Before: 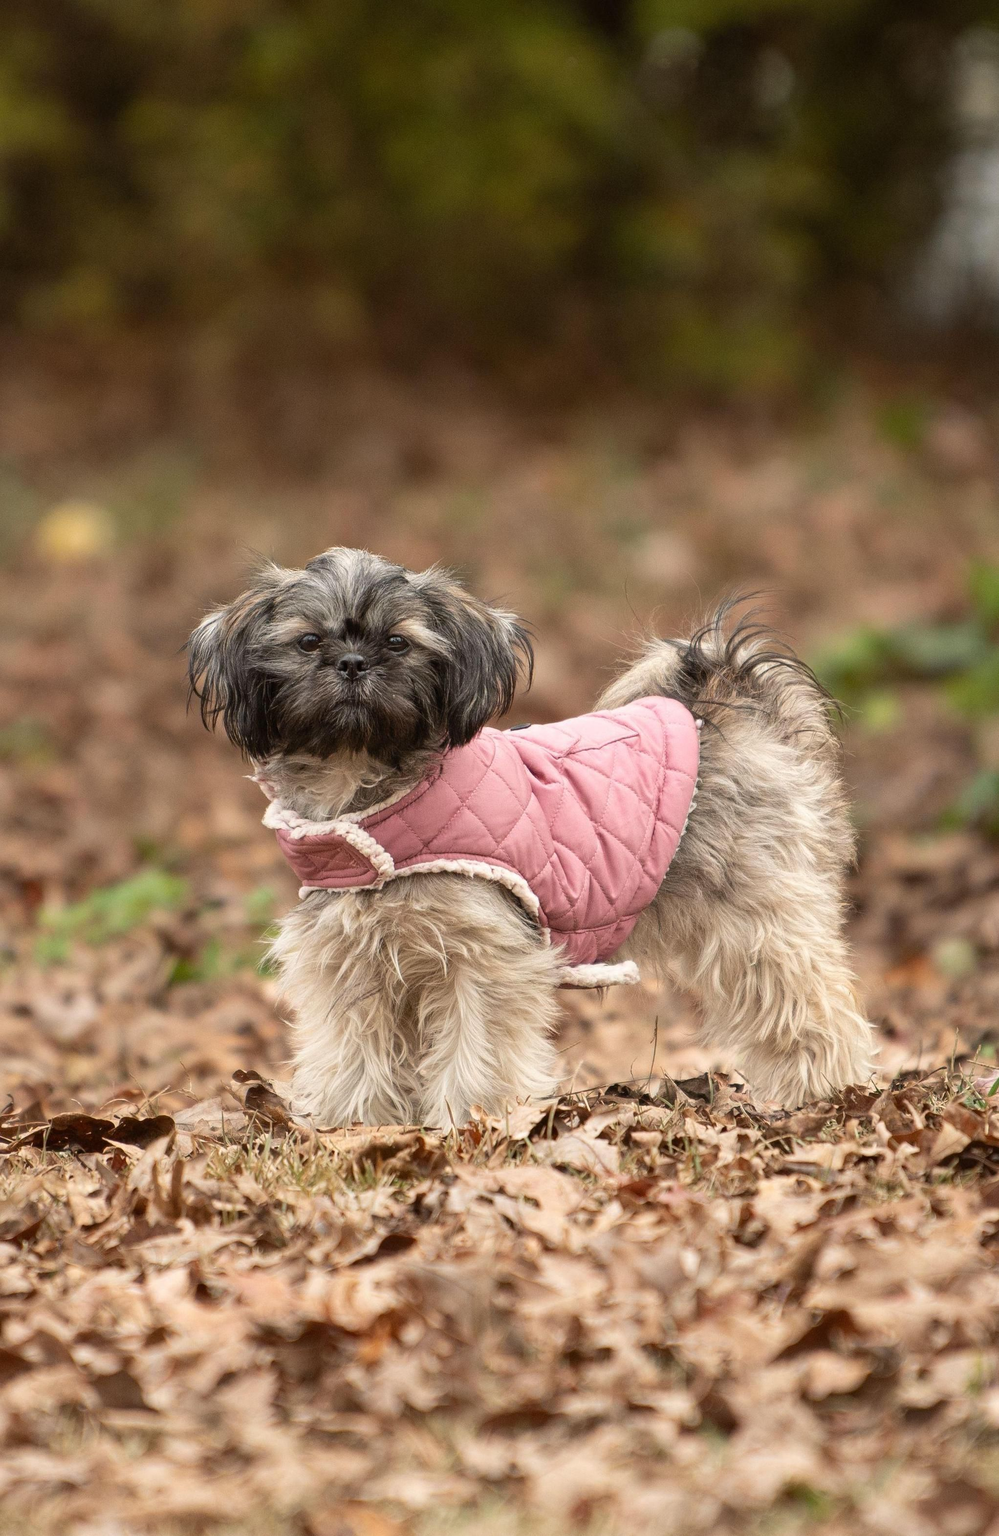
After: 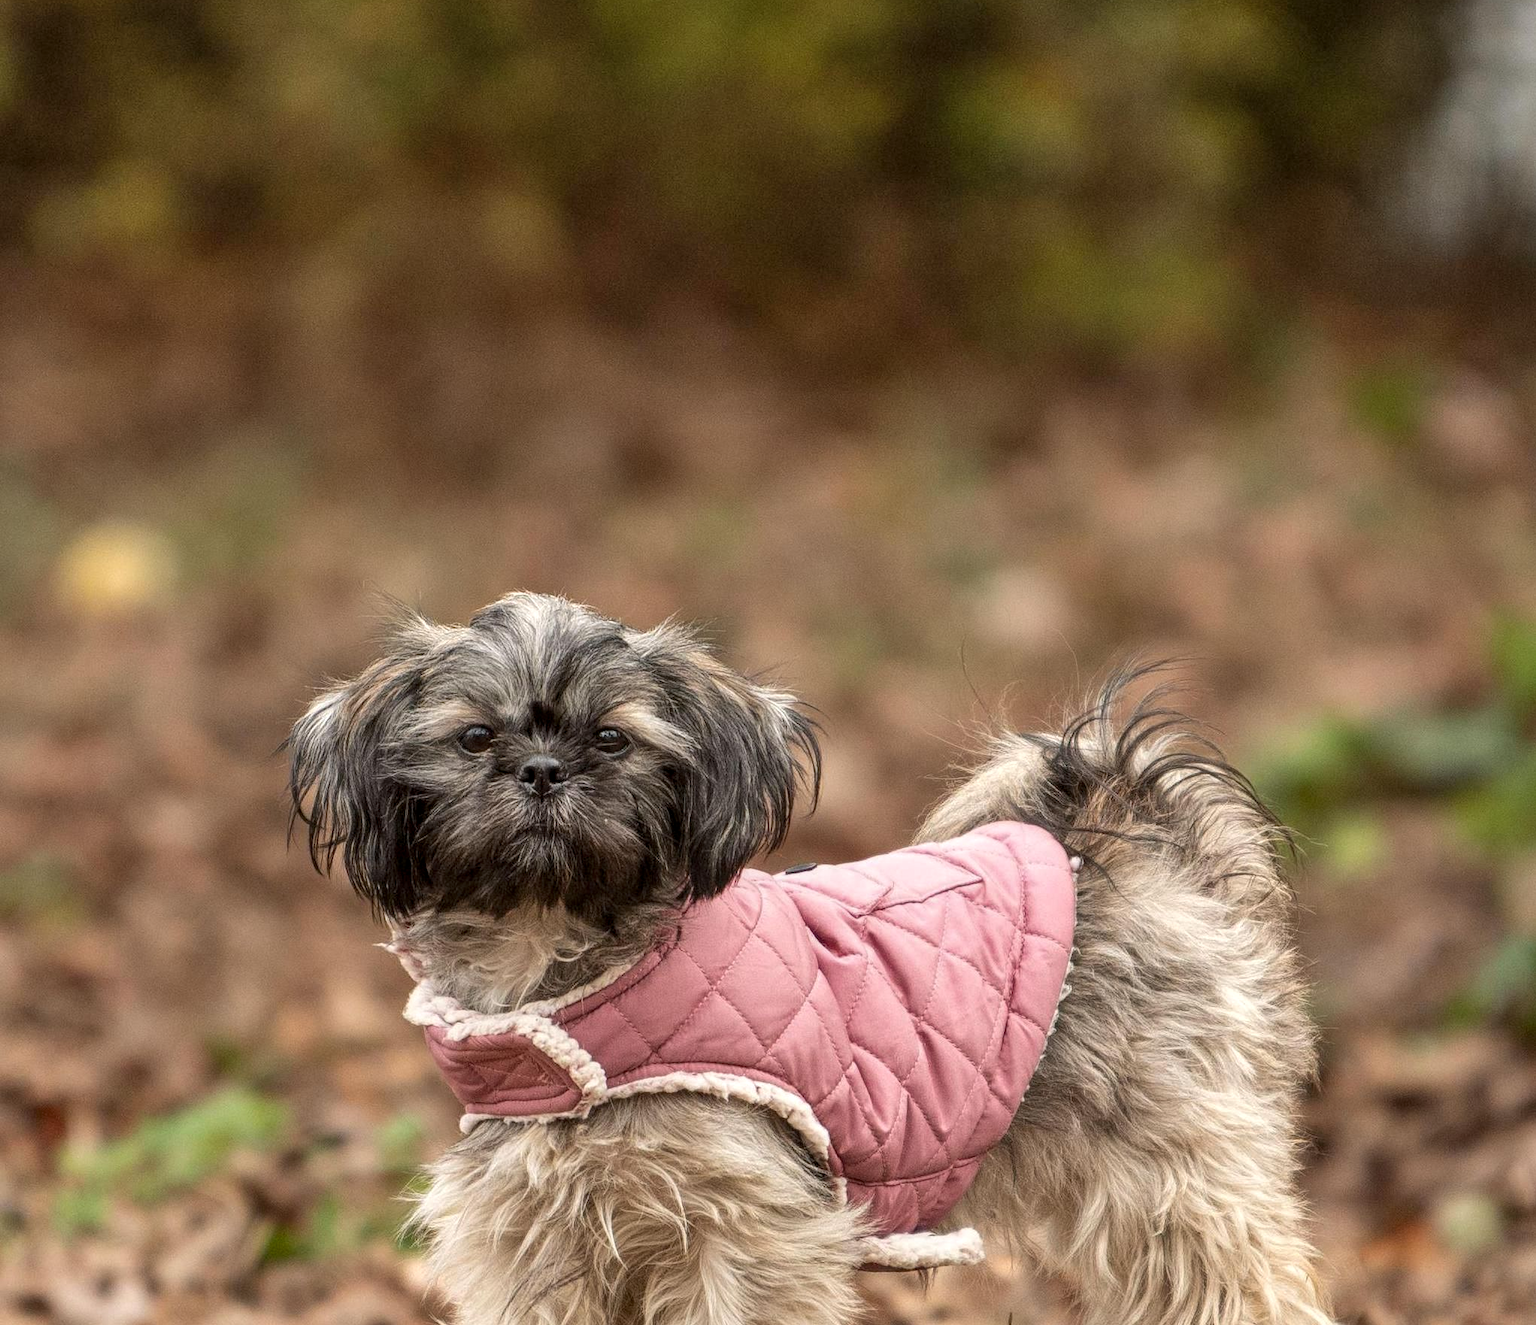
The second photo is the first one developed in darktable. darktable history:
shadows and highlights: soften with gaussian
crop and rotate: top 10.605%, bottom 33.274%
local contrast: on, module defaults
